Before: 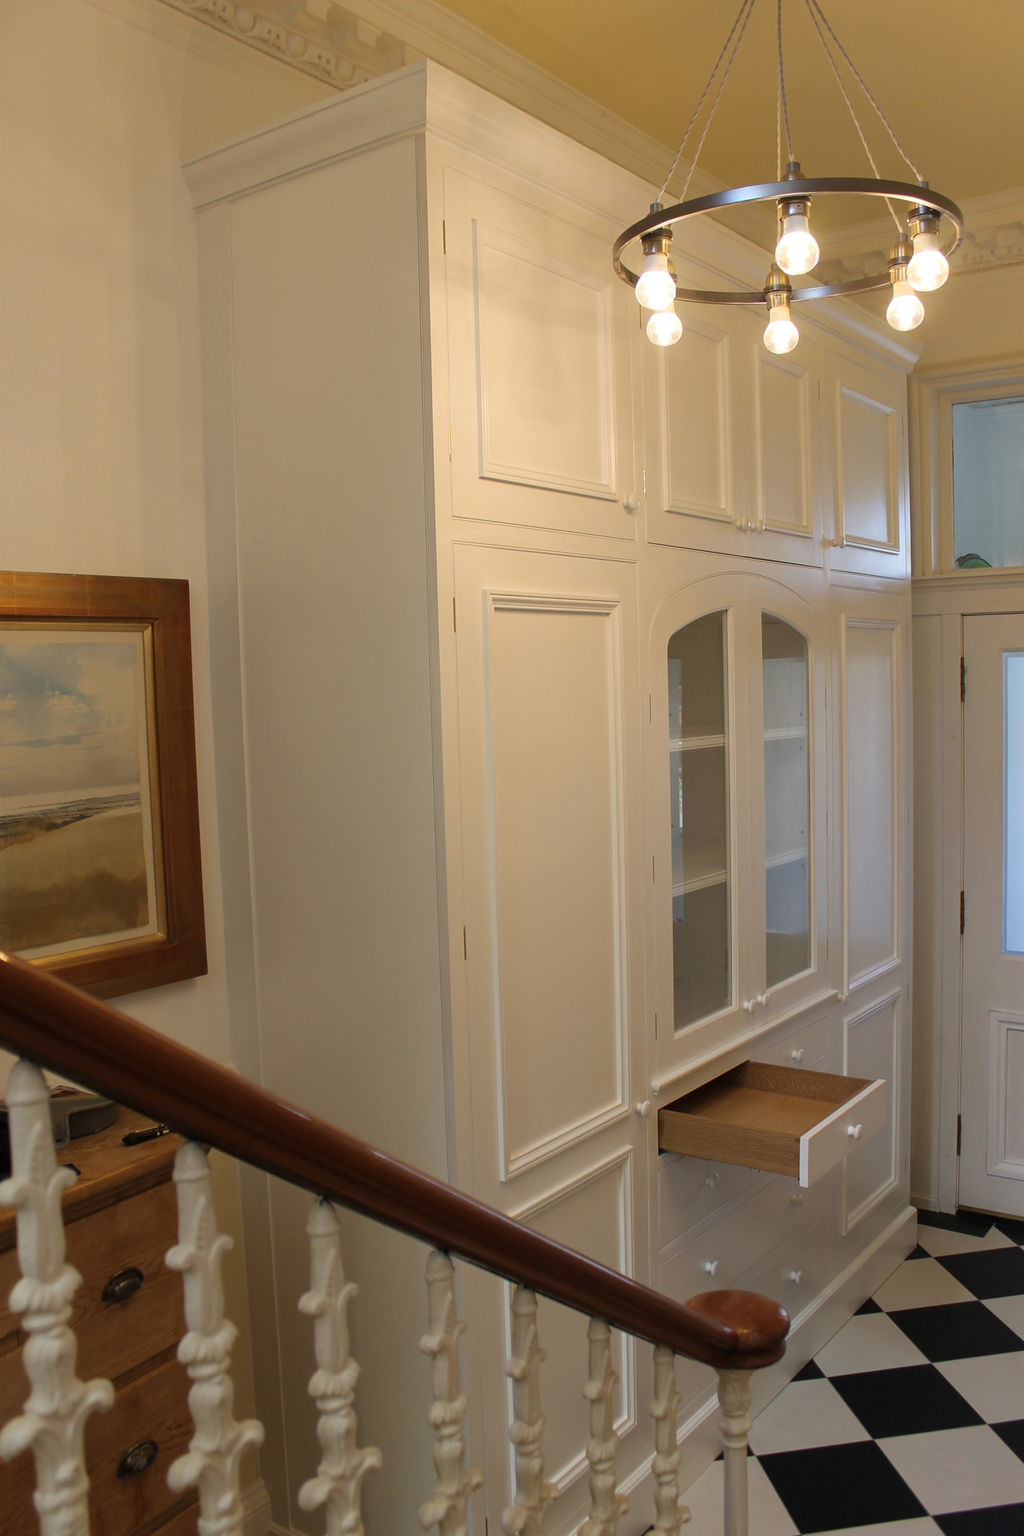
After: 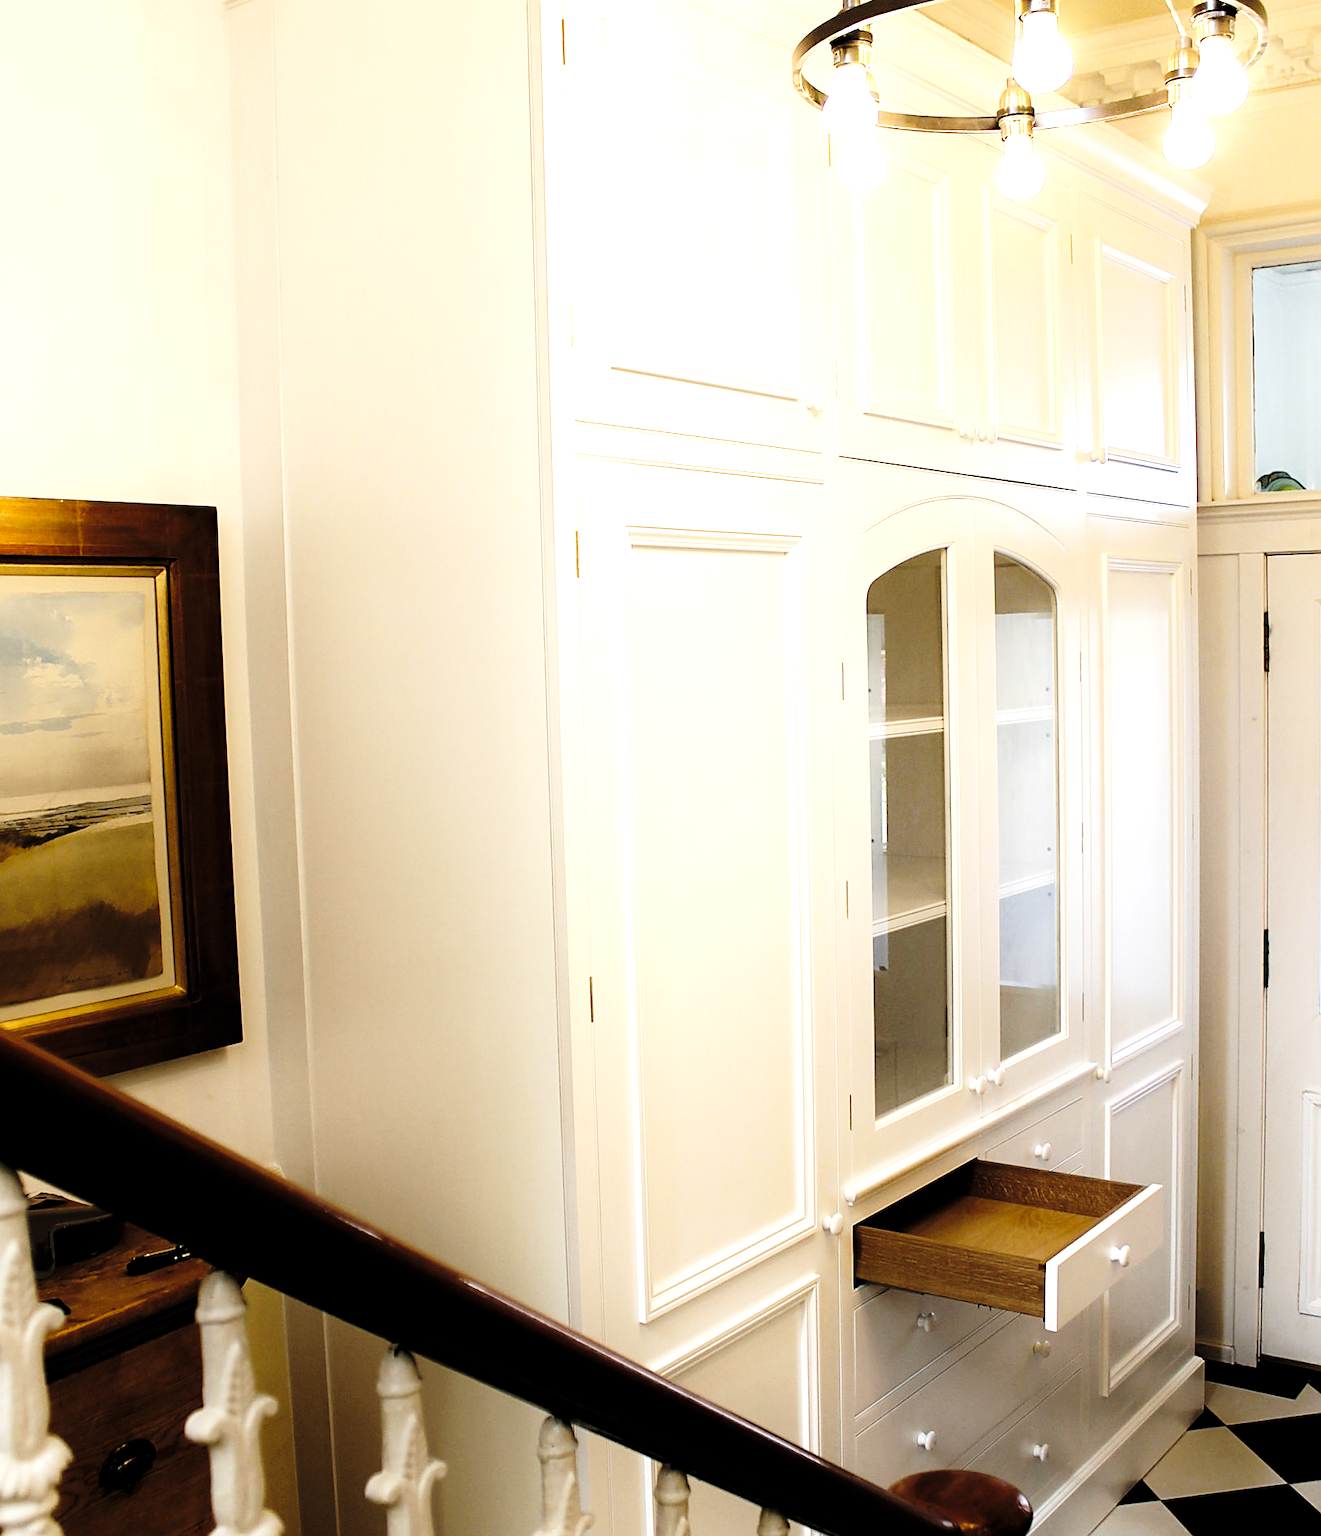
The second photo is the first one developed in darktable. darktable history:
levels: levels [0.101, 0.578, 0.953]
crop and rotate: left 2.879%, top 13.438%, right 1.873%, bottom 12.84%
color zones: curves: ch2 [(0, 0.5) (0.143, 0.5) (0.286, 0.489) (0.415, 0.421) (0.571, 0.5) (0.714, 0.5) (0.857, 0.5) (1, 0.5)]
base curve: curves: ch0 [(0, 0) (0.032, 0.037) (0.105, 0.228) (0.435, 0.76) (0.856, 0.983) (1, 1)], preserve colors none
tone equalizer: -8 EV 0.001 EV, -7 EV -0.002 EV, -6 EV 0.005 EV, -5 EV -0.032 EV, -4 EV -0.119 EV, -3 EV -0.193 EV, -2 EV 0.228 EV, -1 EV 0.714 EV, +0 EV 0.465 EV
tone curve: curves: ch0 [(0, 0.032) (0.181, 0.156) (0.751, 0.829) (1, 1)], preserve colors none
sharpen: on, module defaults
